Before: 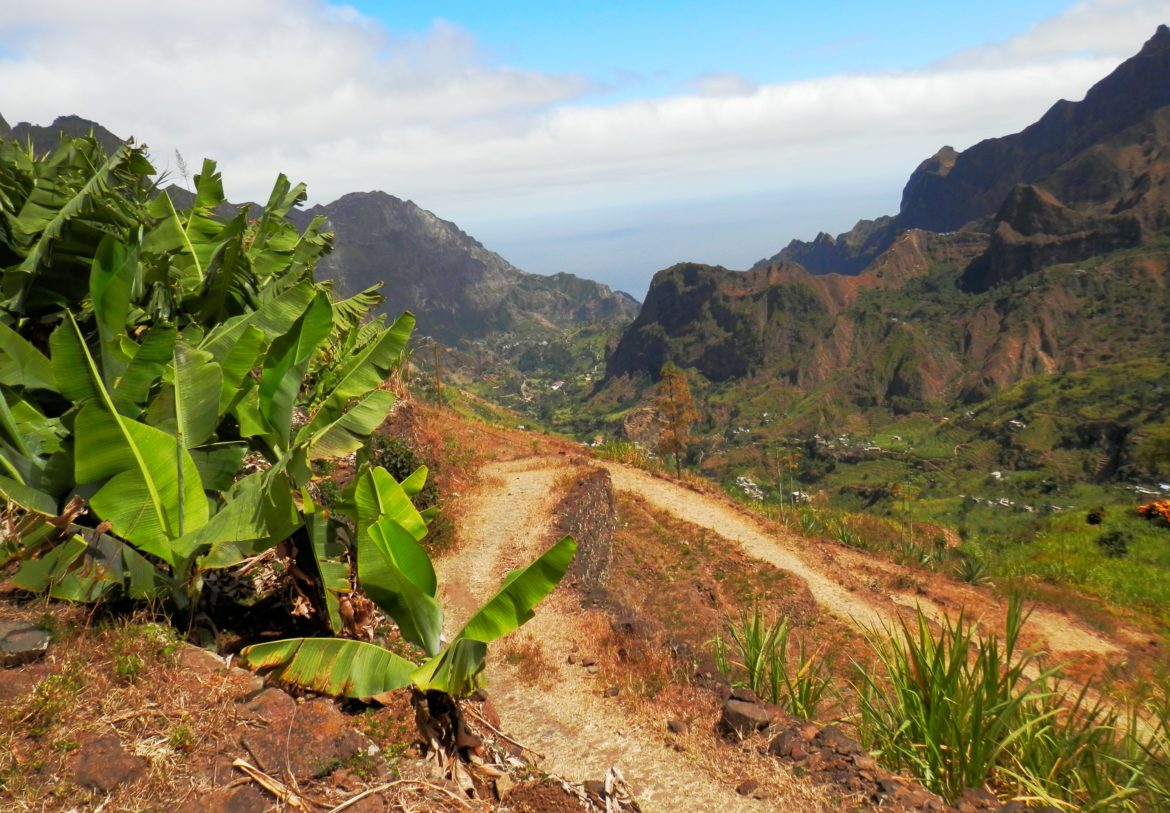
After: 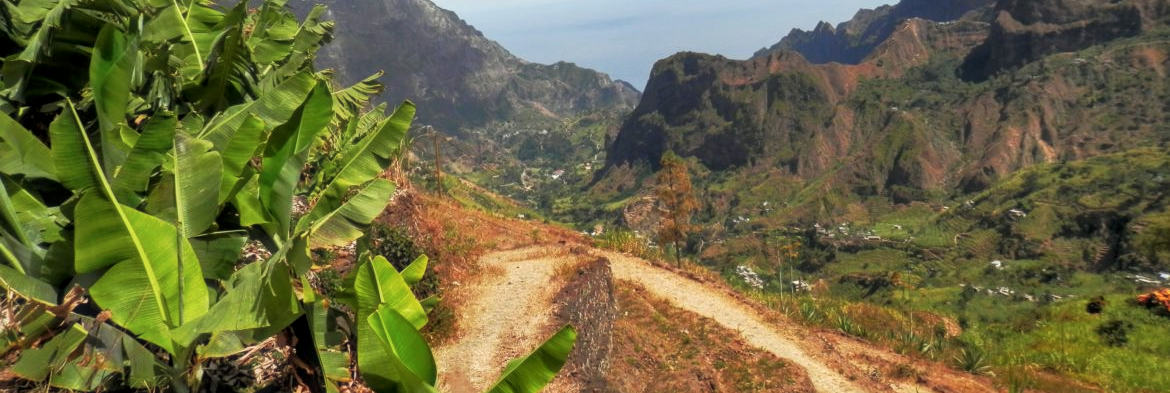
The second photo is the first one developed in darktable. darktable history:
exposure: compensate highlight preservation false
local contrast: on, module defaults
crop and rotate: top 26.056%, bottom 25.543%
haze removal: strength -0.1, adaptive false
shadows and highlights: soften with gaussian
